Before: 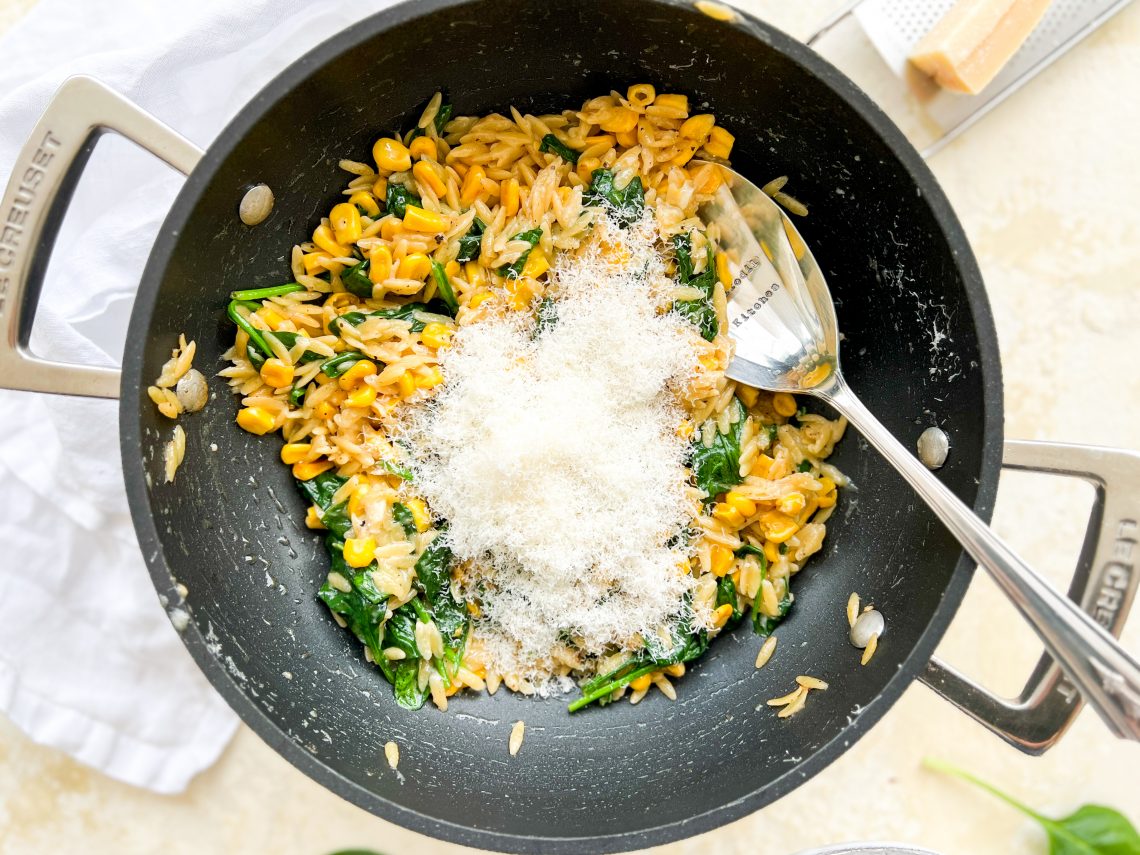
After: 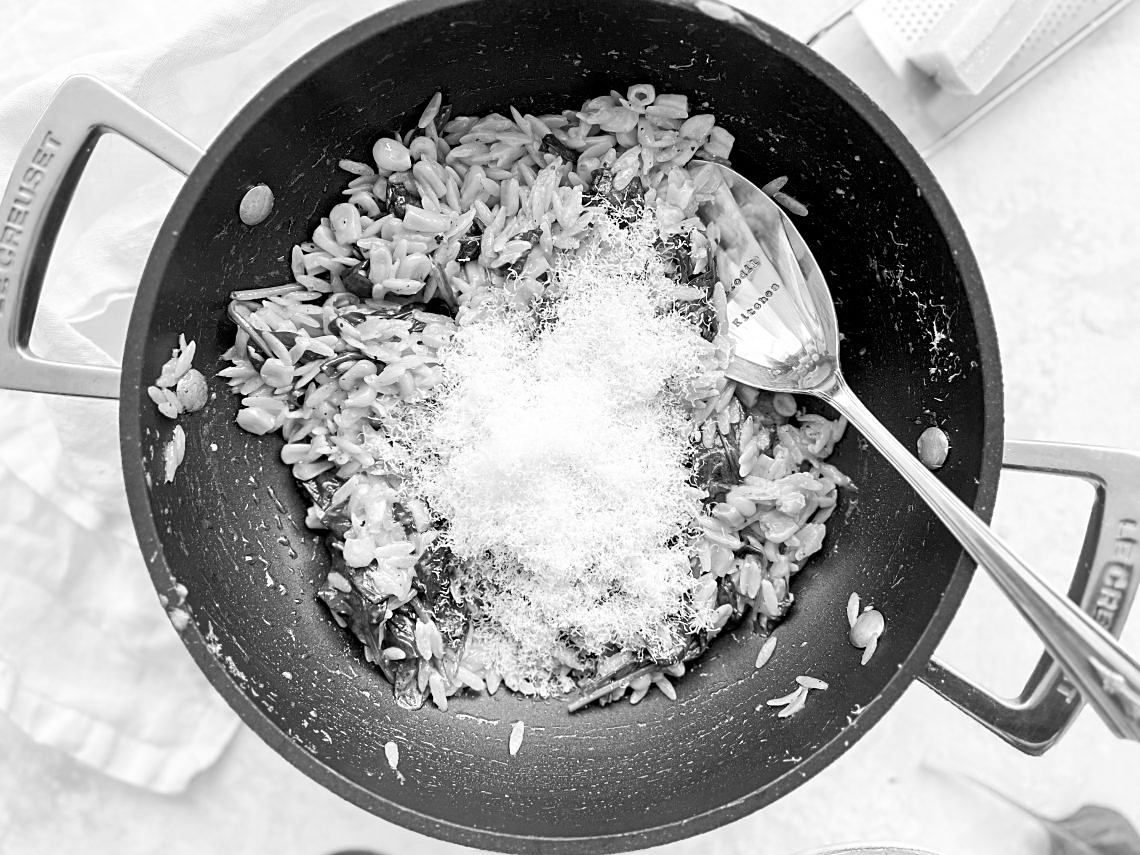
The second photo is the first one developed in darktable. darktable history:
sharpen: on, module defaults
contrast brightness saturation: saturation -1
